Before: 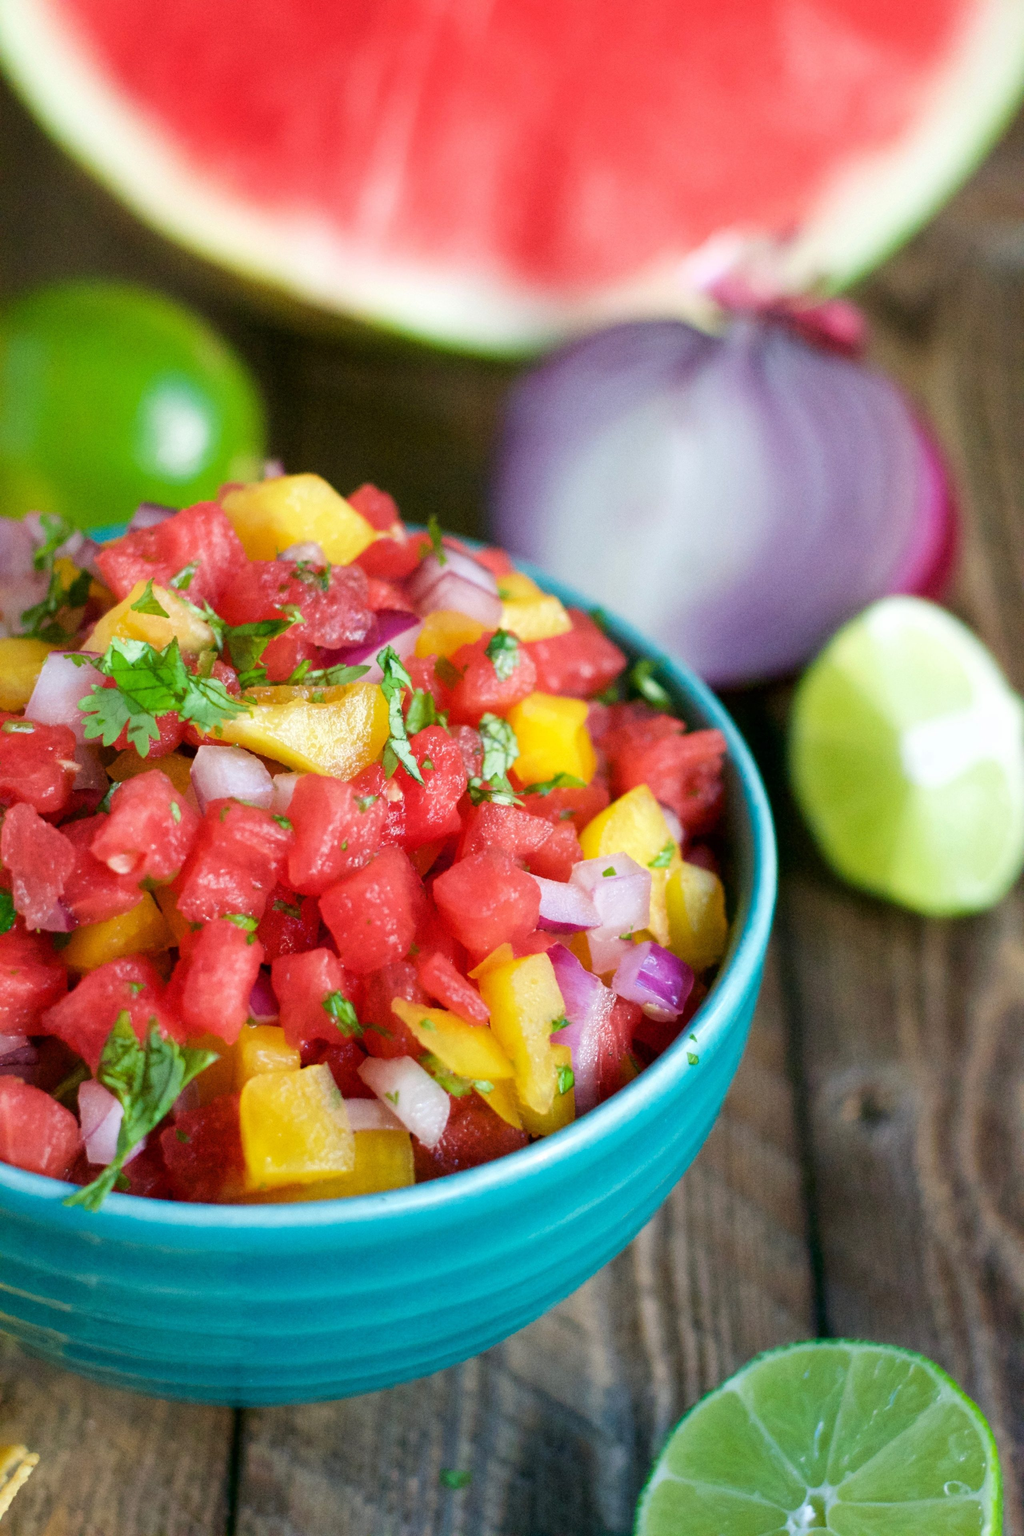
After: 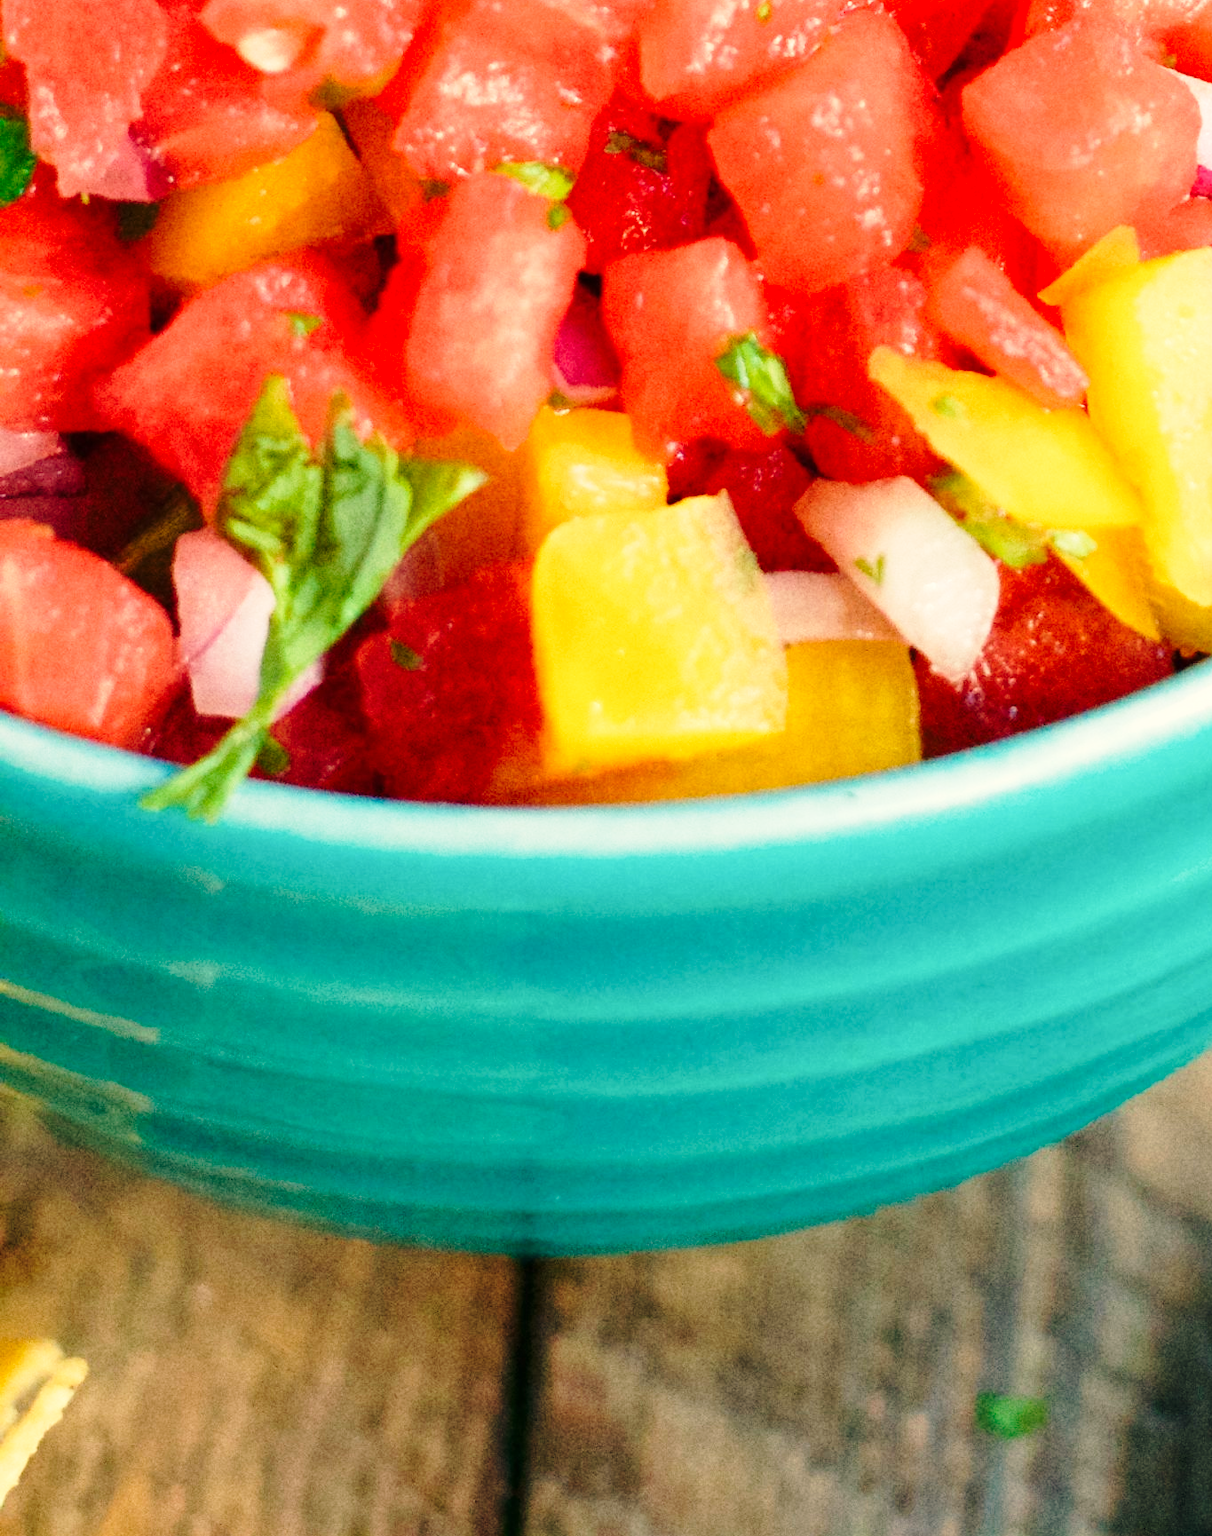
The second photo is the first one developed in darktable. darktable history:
crop and rotate: top 54.778%, right 46.61%, bottom 0.159%
white balance: red 1.138, green 0.996, blue 0.812
base curve: curves: ch0 [(0, 0) (0.028, 0.03) (0.121, 0.232) (0.46, 0.748) (0.859, 0.968) (1, 1)], preserve colors none
